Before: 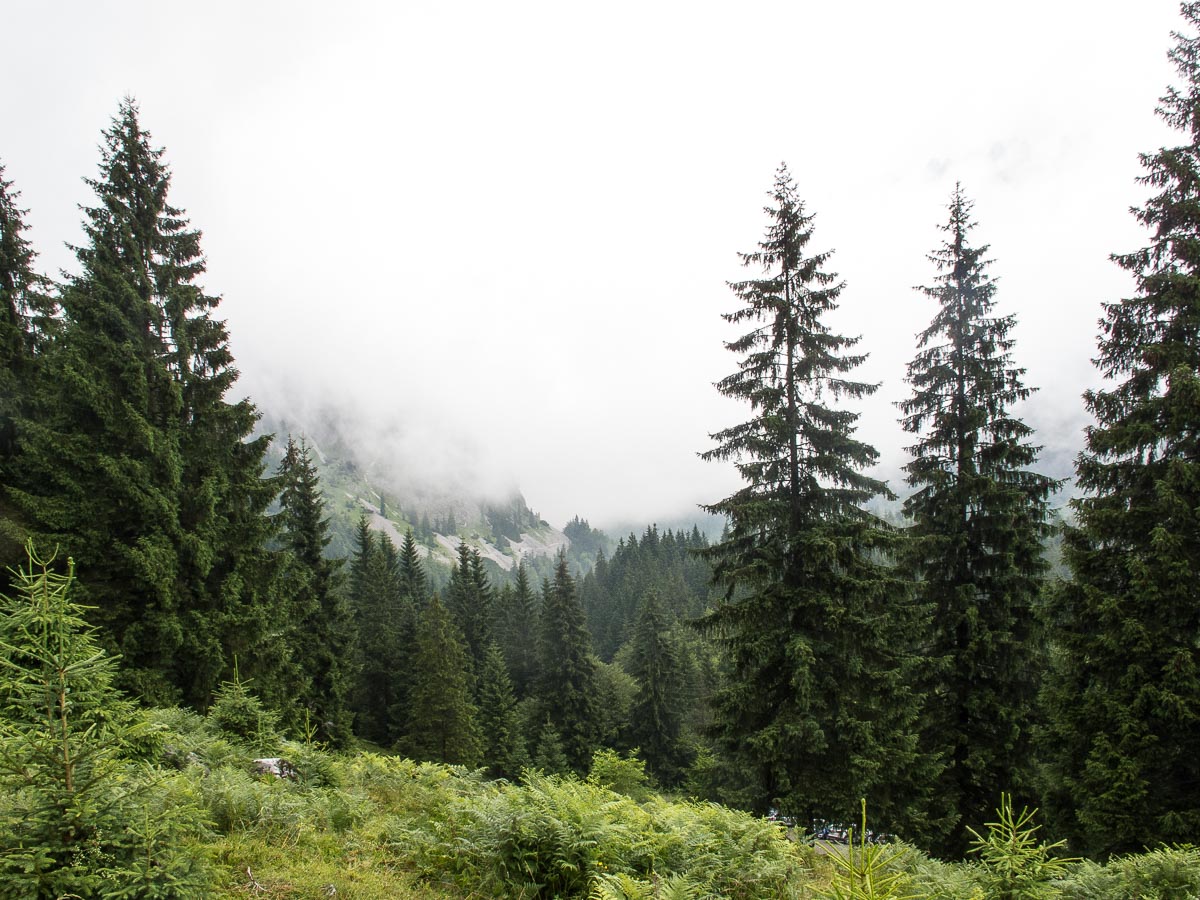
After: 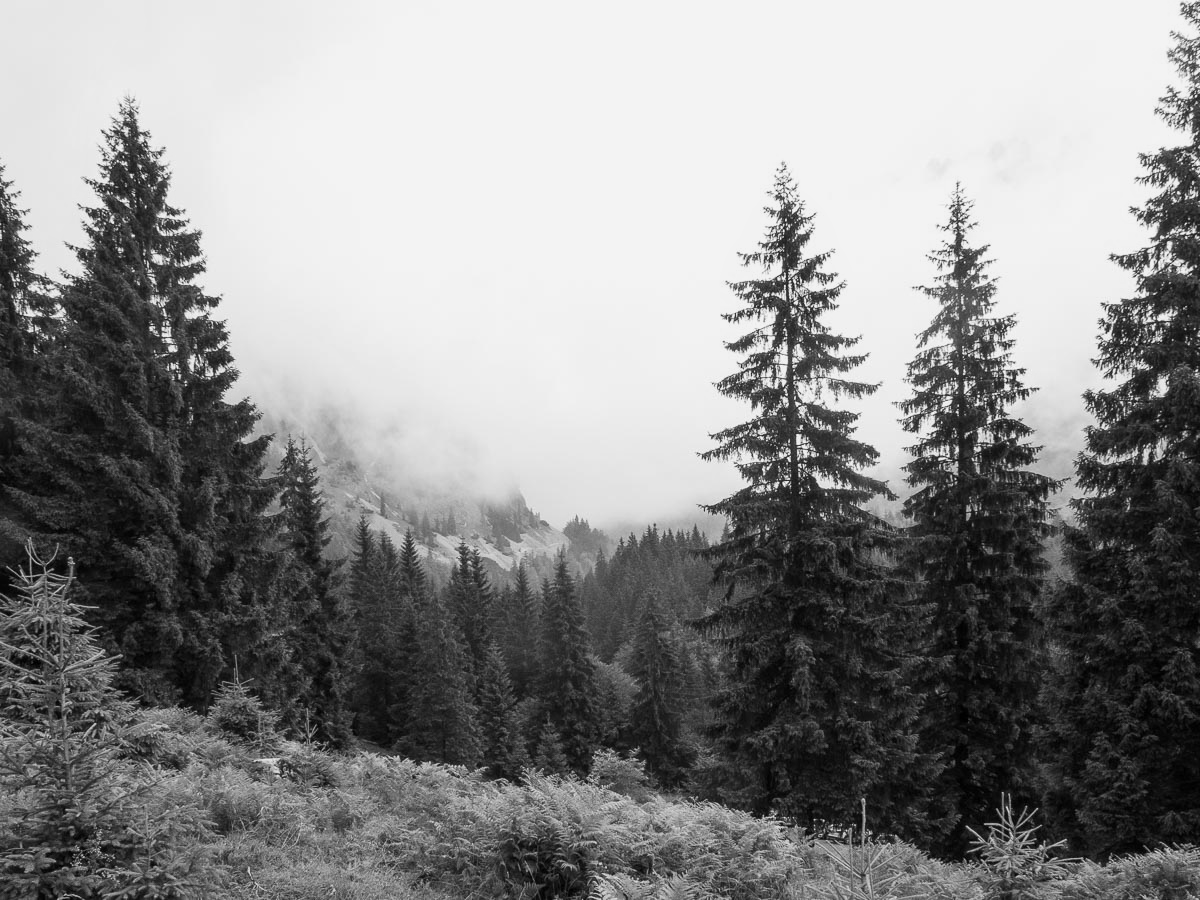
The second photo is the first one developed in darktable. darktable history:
contrast brightness saturation: contrast 0.04, saturation 0.07
monochrome: a 14.95, b -89.96
